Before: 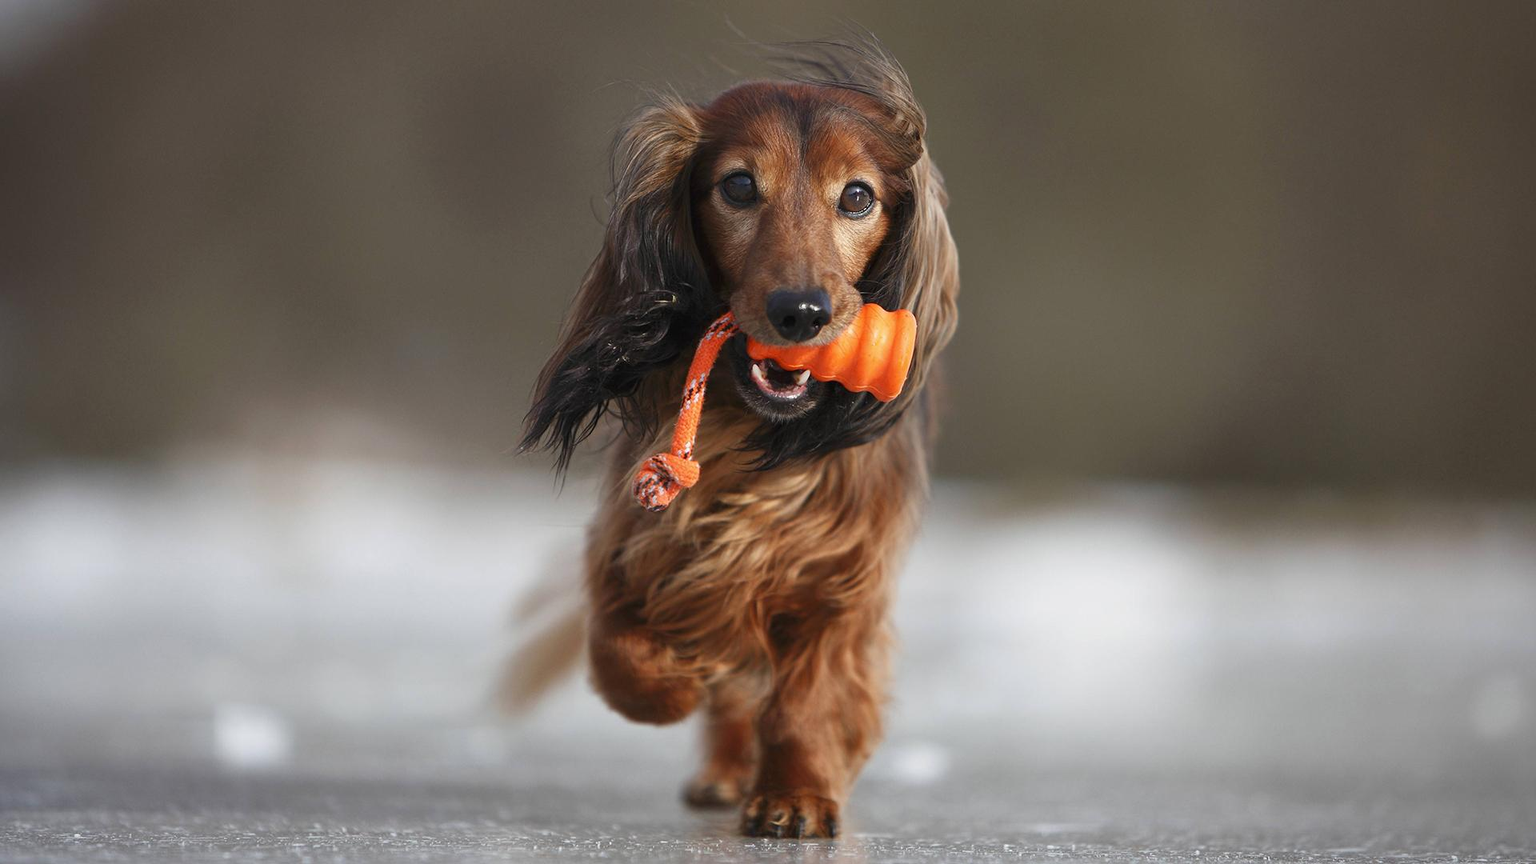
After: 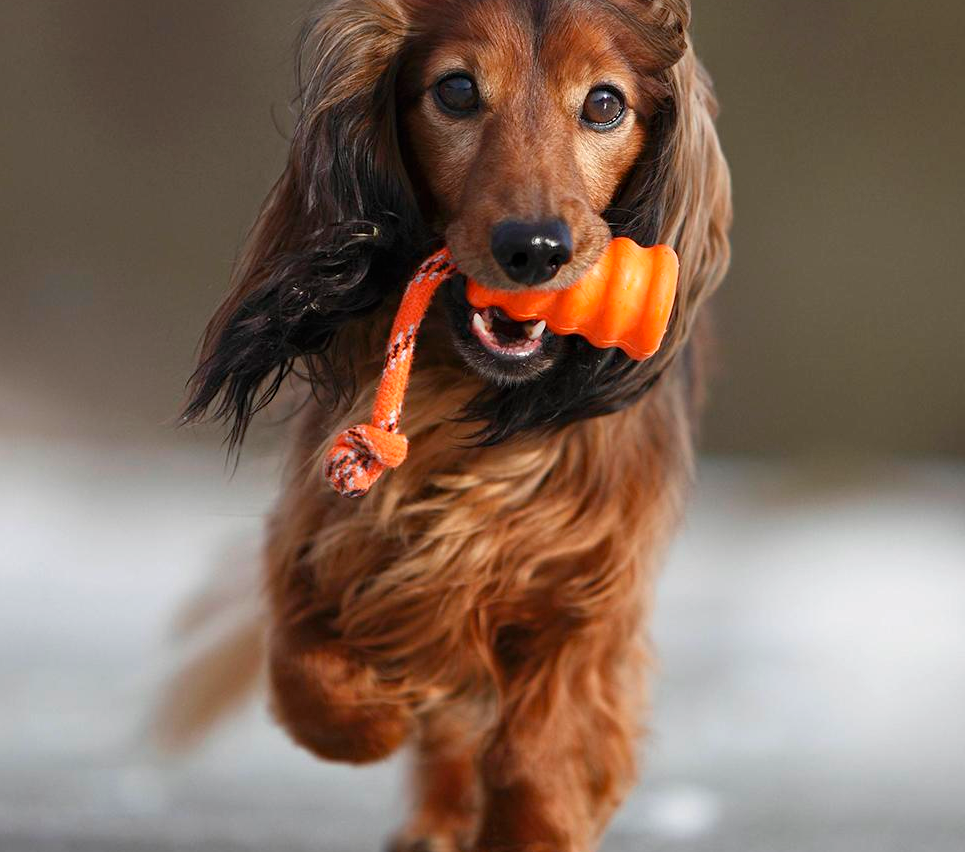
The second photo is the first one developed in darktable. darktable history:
haze removal: compatibility mode true, adaptive false
crop and rotate: angle 0.015°, left 24.312%, top 13.186%, right 25.4%, bottom 7.884%
